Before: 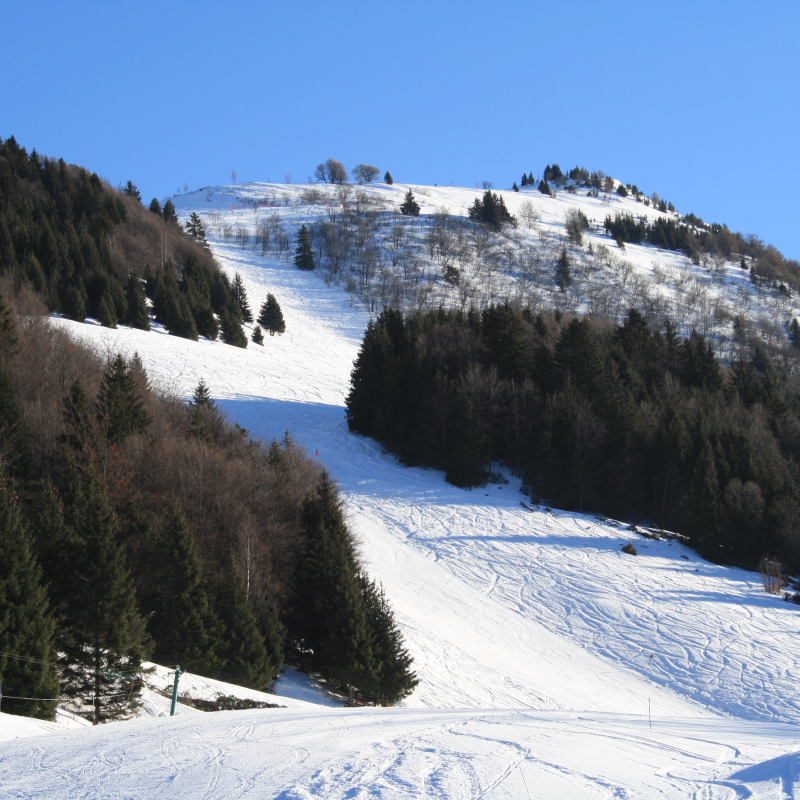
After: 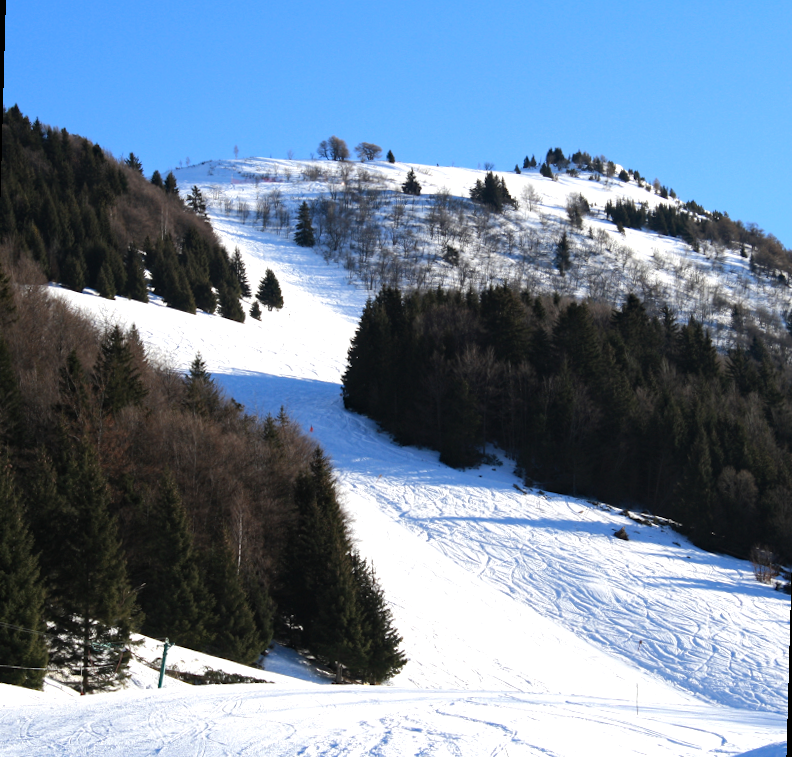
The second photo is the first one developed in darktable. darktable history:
rotate and perspective: rotation 1.57°, crop left 0.018, crop right 0.982, crop top 0.039, crop bottom 0.961
haze removal: compatibility mode true, adaptive false
tone equalizer: -8 EV -0.417 EV, -7 EV -0.389 EV, -6 EV -0.333 EV, -5 EV -0.222 EV, -3 EV 0.222 EV, -2 EV 0.333 EV, -1 EV 0.389 EV, +0 EV 0.417 EV, edges refinement/feathering 500, mask exposure compensation -1.57 EV, preserve details no
exposure: compensate highlight preservation false
